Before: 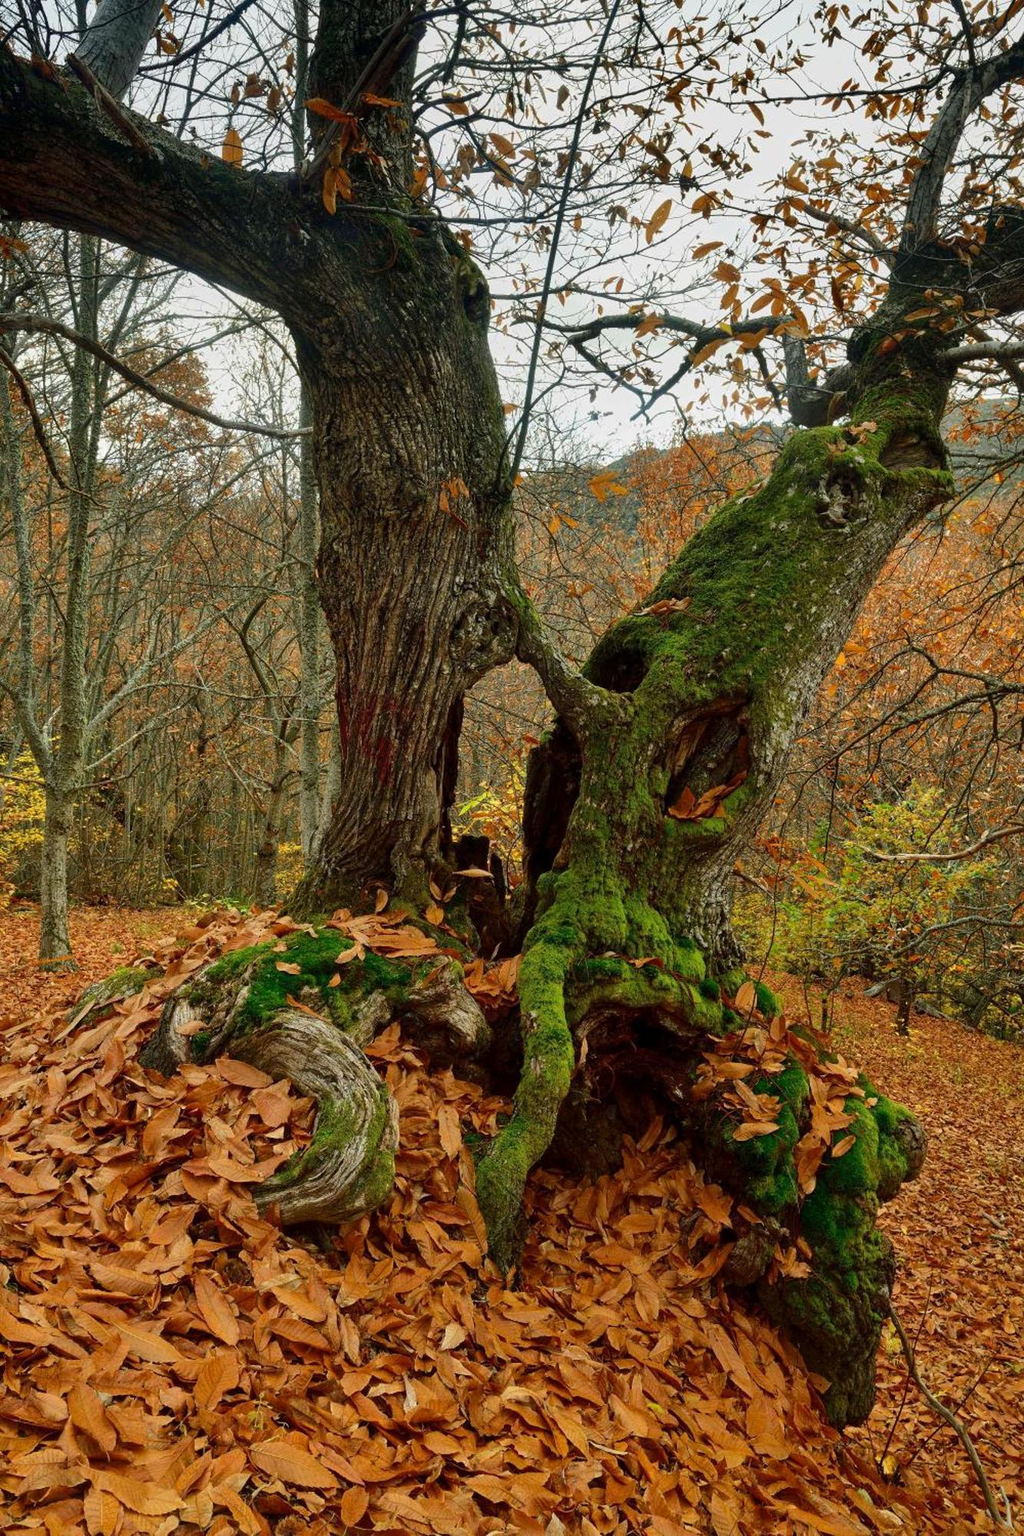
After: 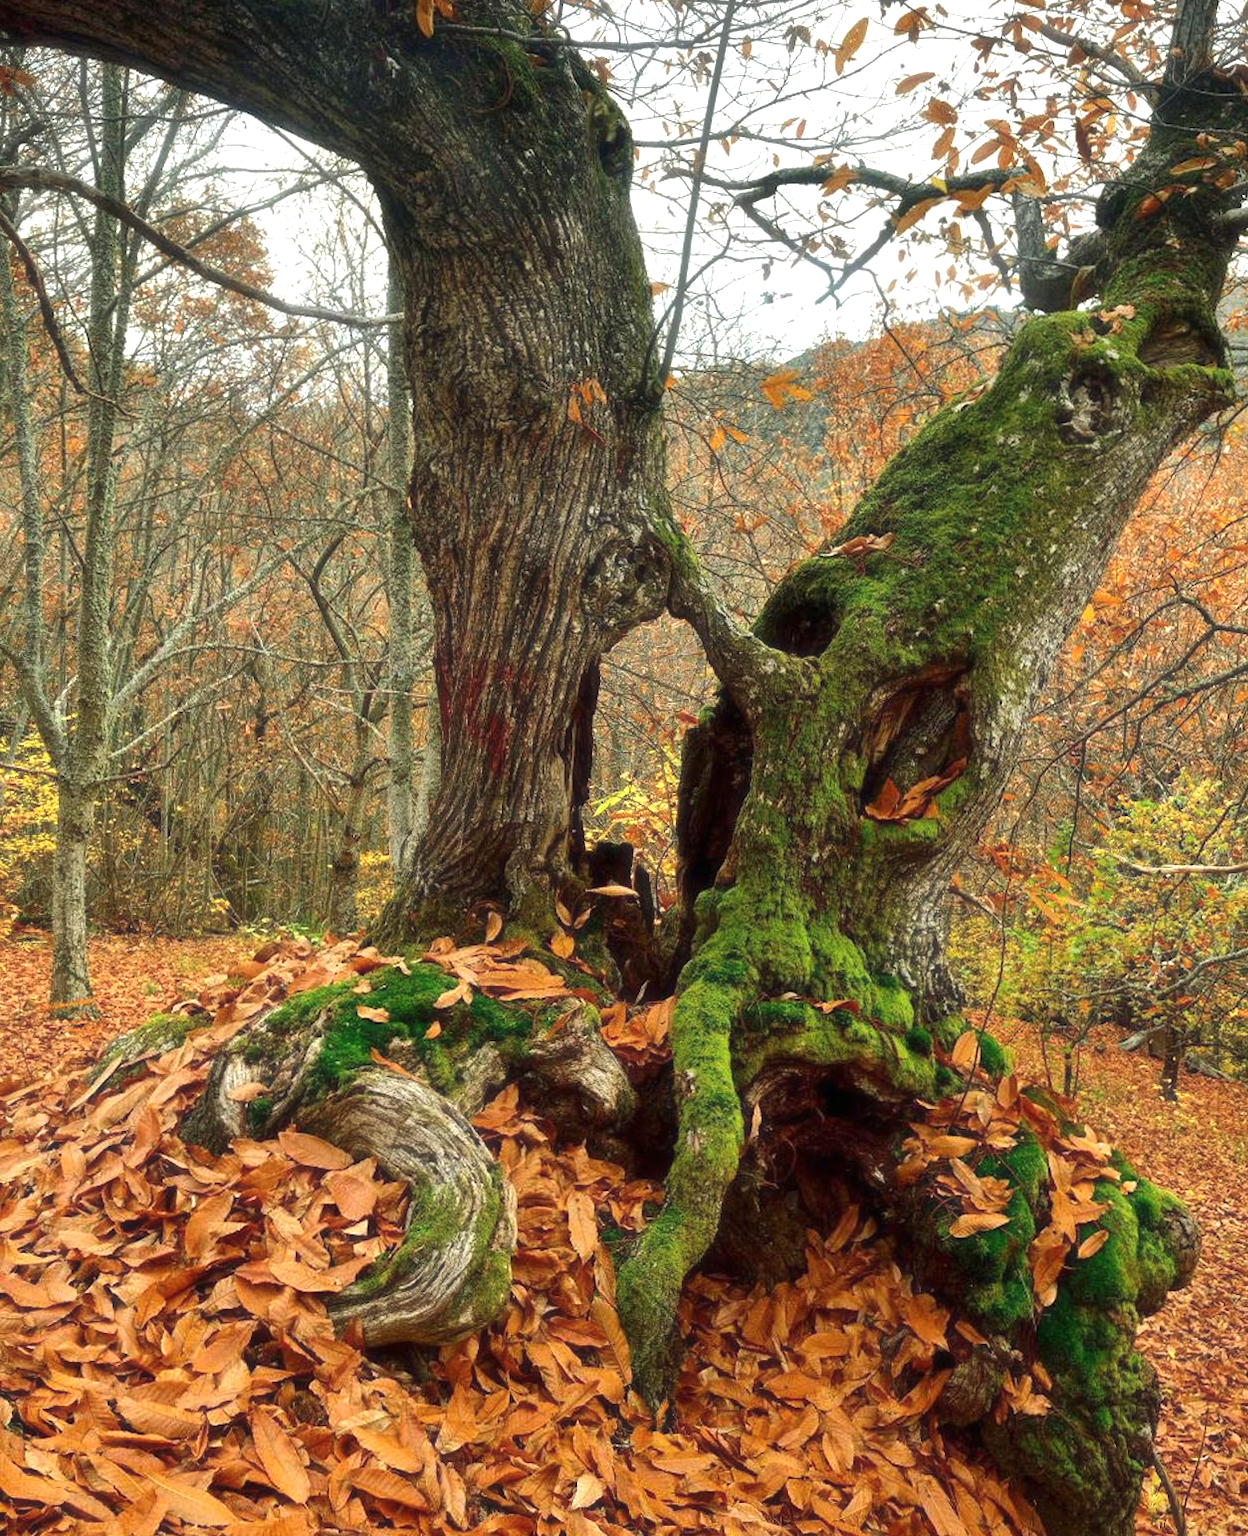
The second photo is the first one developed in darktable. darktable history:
exposure: black level correction 0, exposure 0.697 EV, compensate highlight preservation false
haze removal: strength -0.108, compatibility mode true
crop and rotate: angle 0.072°, top 12.04%, right 5.688%, bottom 10.614%
